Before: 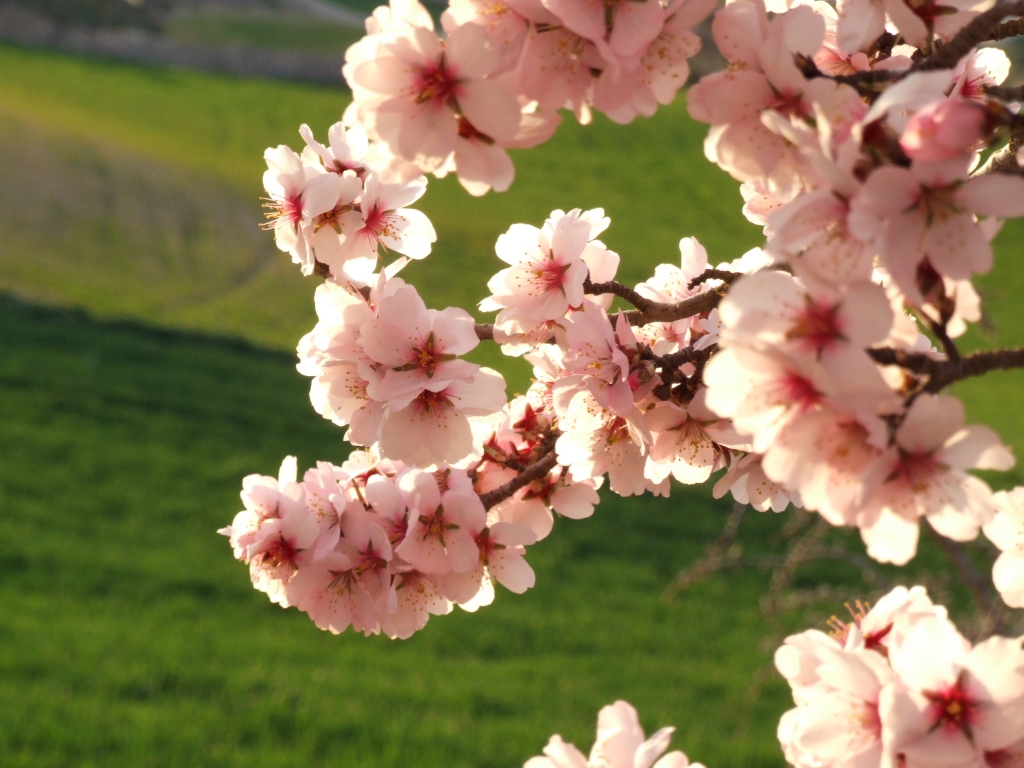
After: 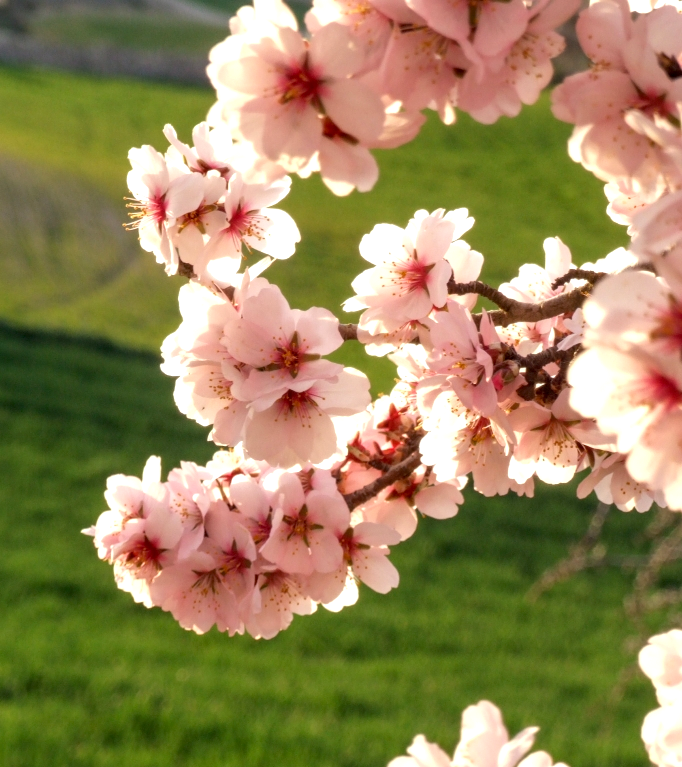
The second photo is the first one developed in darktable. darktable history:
crop and rotate: left 13.342%, right 19.991%
local contrast: on, module defaults
exposure: black level correction 0.005, exposure 0.286 EV, compensate highlight preservation false
